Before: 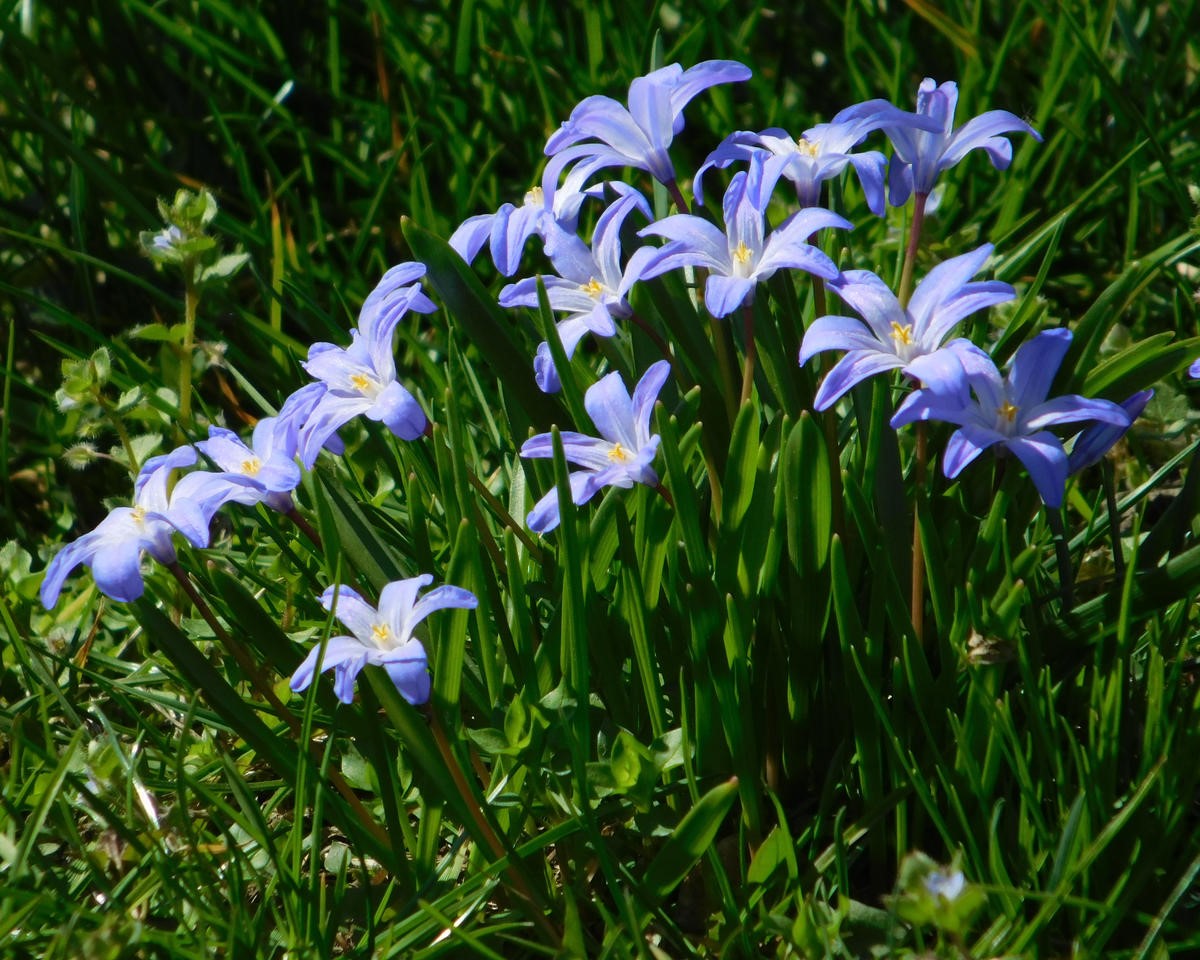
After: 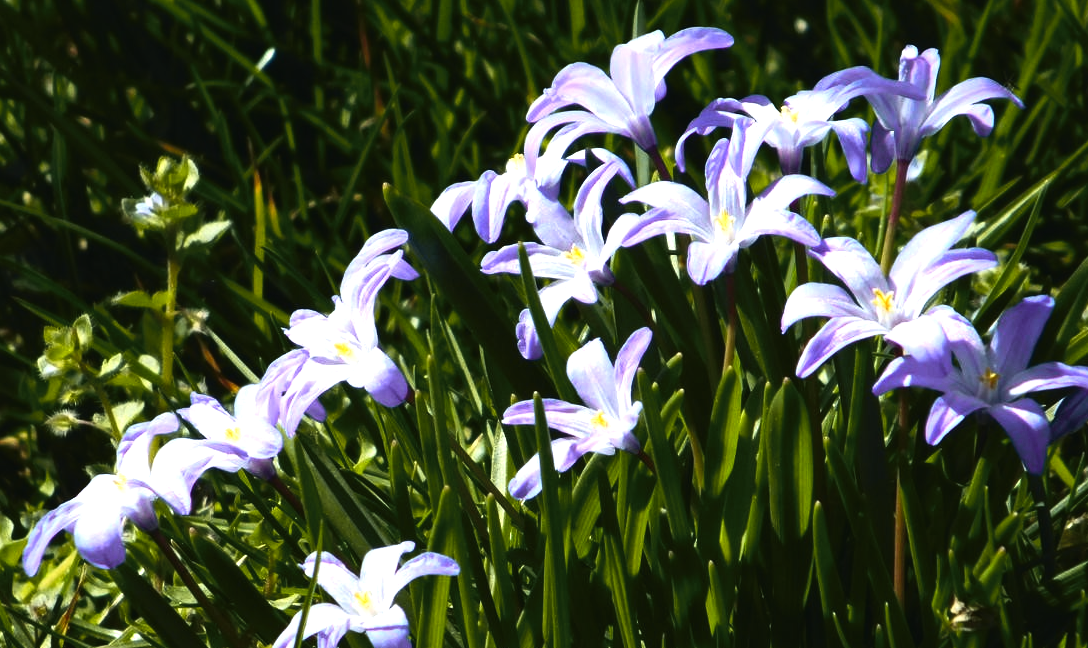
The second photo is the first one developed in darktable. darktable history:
tone equalizer: -8 EV -1.08 EV, -7 EV -1.01 EV, -6 EV -0.867 EV, -5 EV -0.578 EV, -3 EV 0.578 EV, -2 EV 0.867 EV, -1 EV 1.01 EV, +0 EV 1.08 EV, edges refinement/feathering 500, mask exposure compensation -1.57 EV, preserve details no
tone curve: curves: ch0 [(0, 0.024) (0.119, 0.146) (0.474, 0.464) (0.718, 0.721) (0.817, 0.839) (1, 0.998)]; ch1 [(0, 0) (0.377, 0.416) (0.439, 0.451) (0.477, 0.477) (0.501, 0.497) (0.538, 0.544) (0.58, 0.602) (0.664, 0.676) (0.783, 0.804) (1, 1)]; ch2 [(0, 0) (0.38, 0.405) (0.463, 0.456) (0.498, 0.497) (0.524, 0.535) (0.578, 0.576) (0.648, 0.665) (1, 1)], color space Lab, independent channels, preserve colors none
crop: left 1.509%, top 3.452%, right 7.696%, bottom 28.452%
